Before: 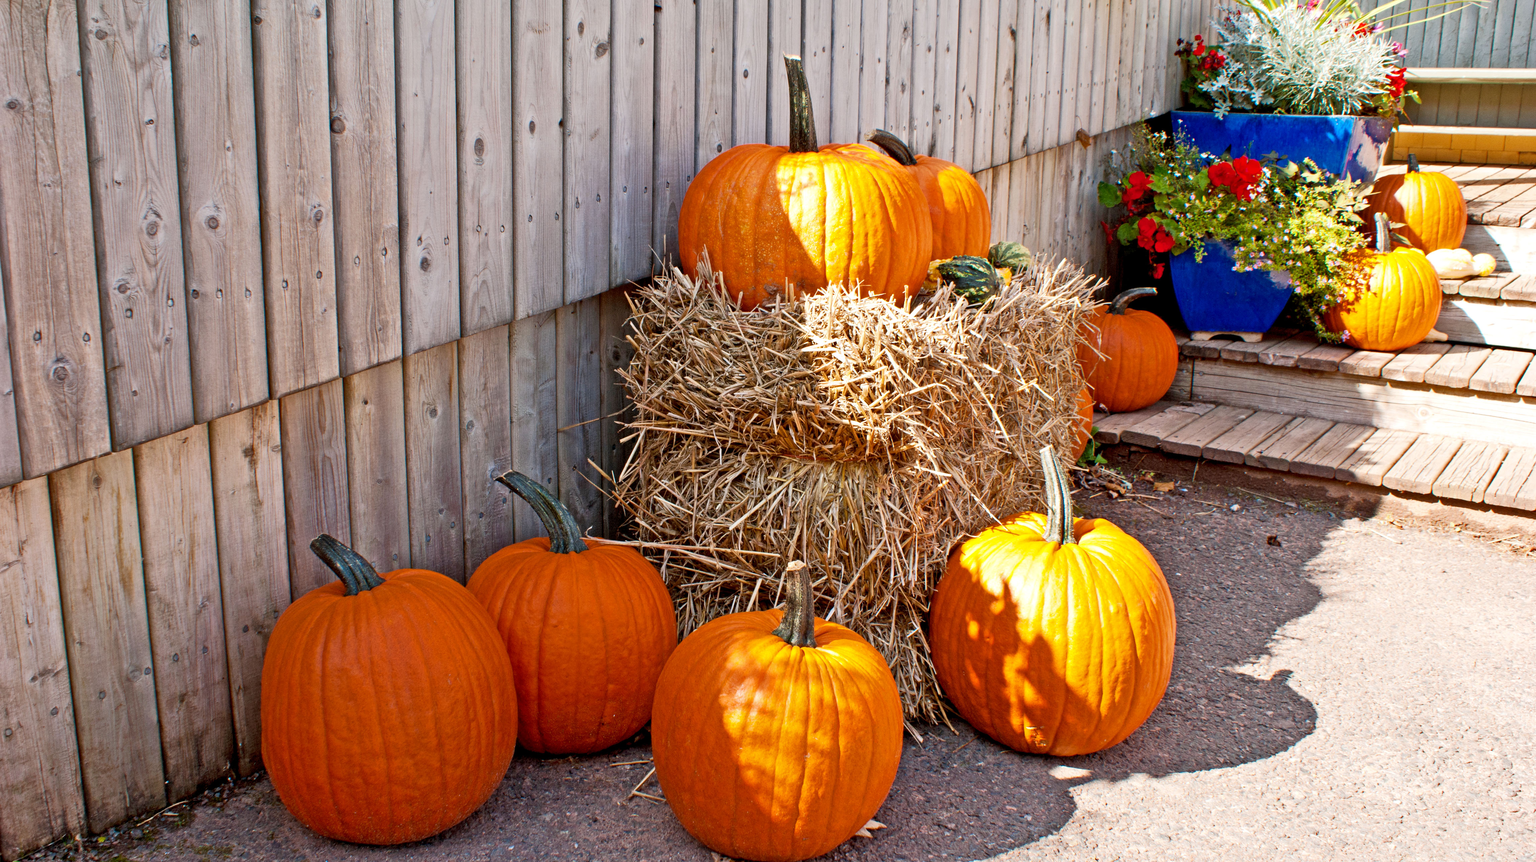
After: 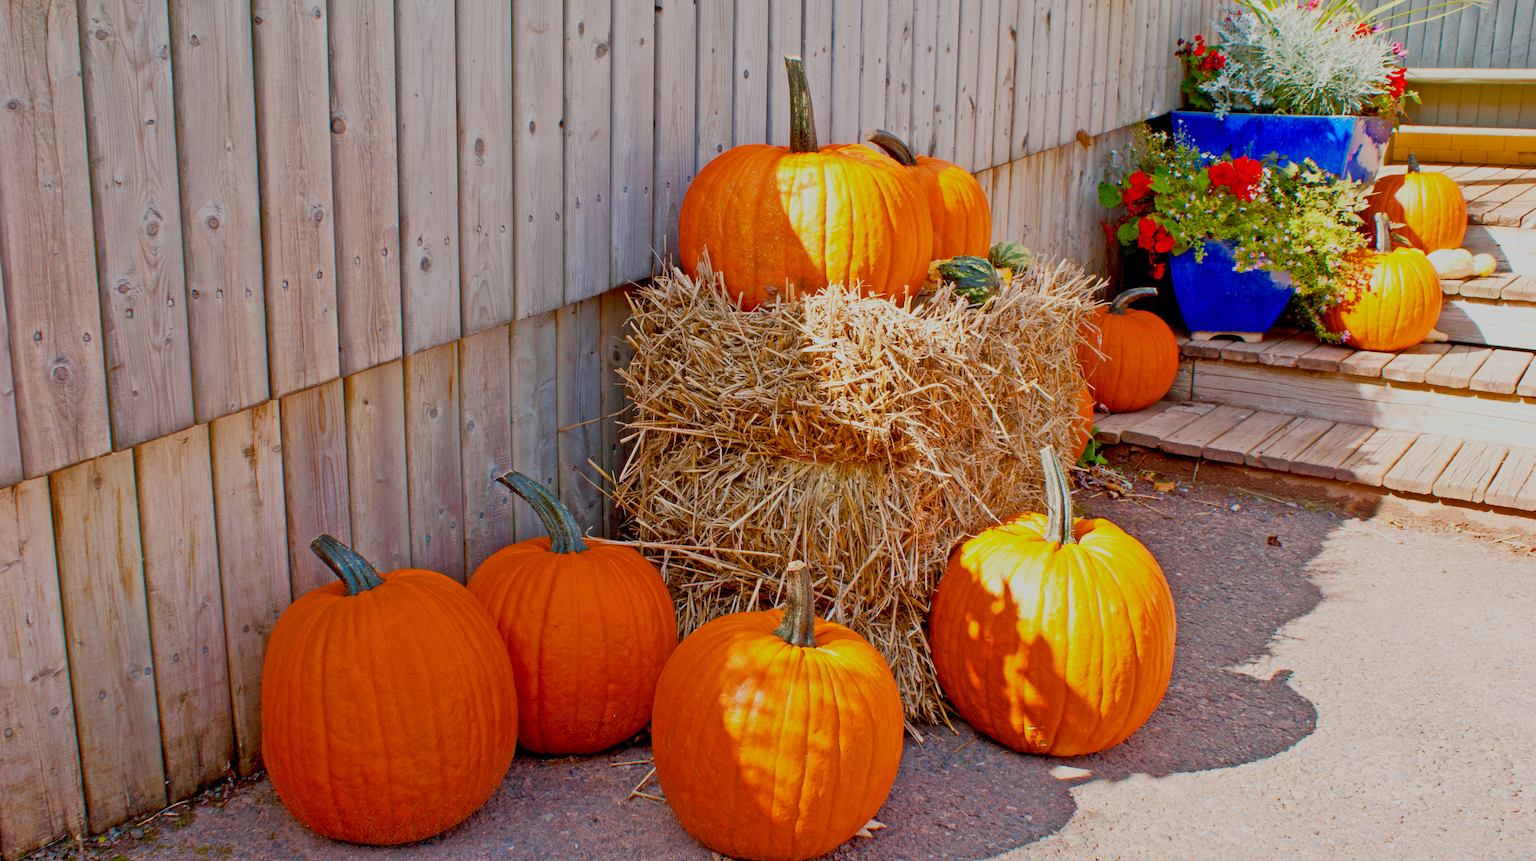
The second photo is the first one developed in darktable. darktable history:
color balance rgb: perceptual saturation grading › global saturation 21.137%, perceptual saturation grading › highlights -19.802%, perceptual saturation grading › shadows 29.408%, contrast -29.933%
